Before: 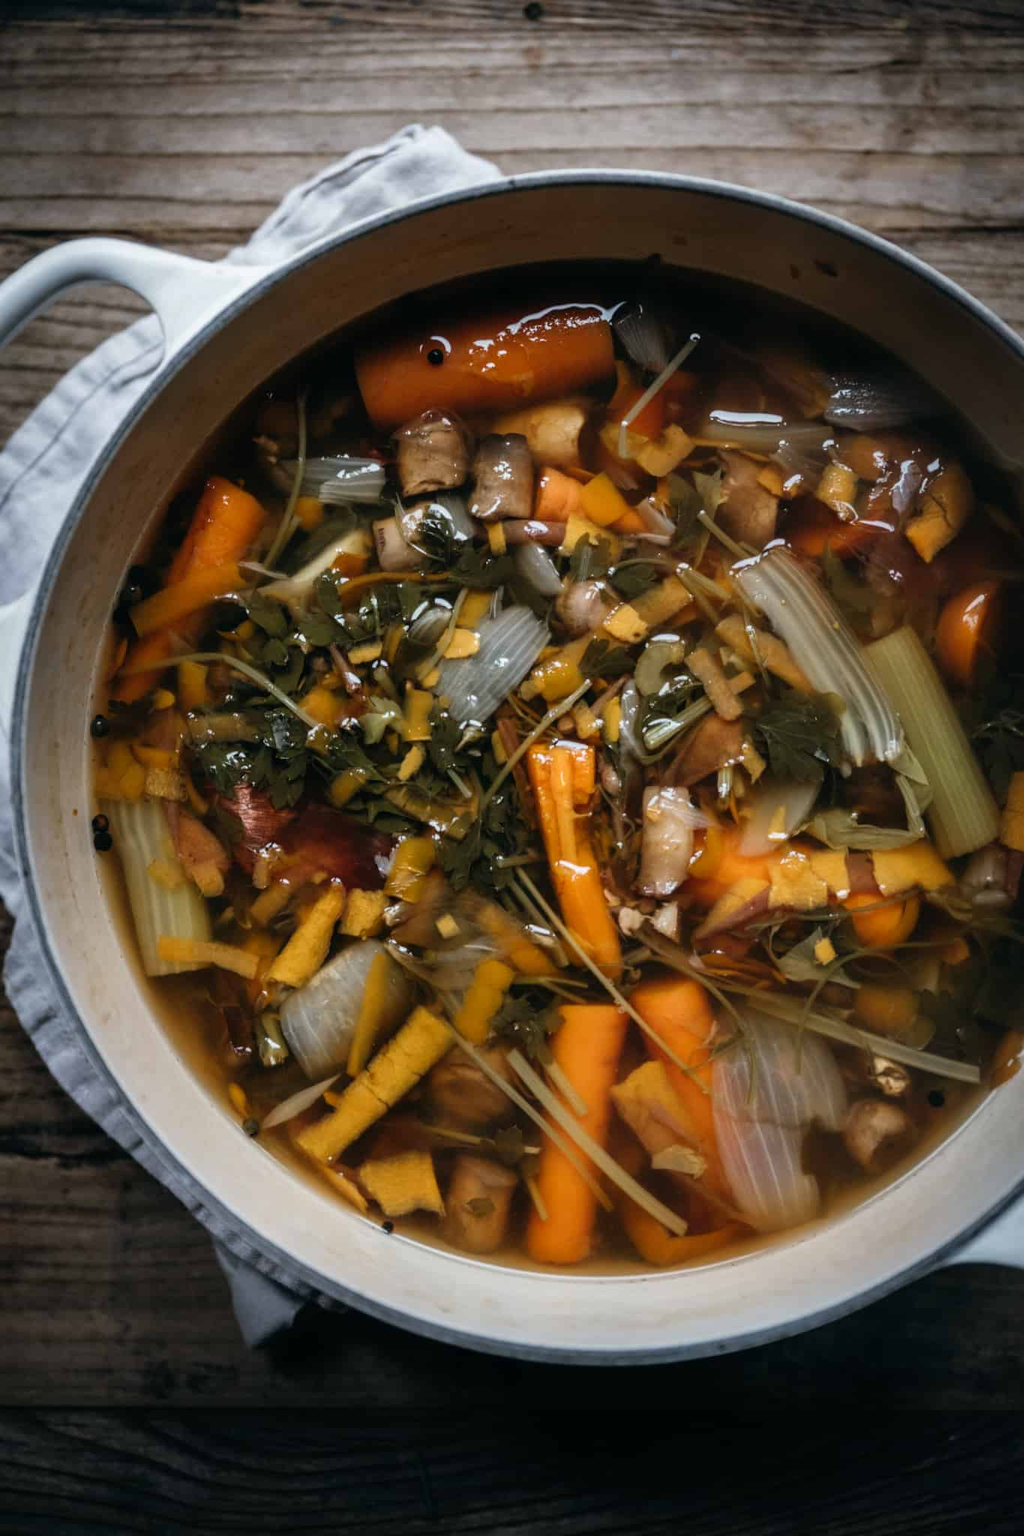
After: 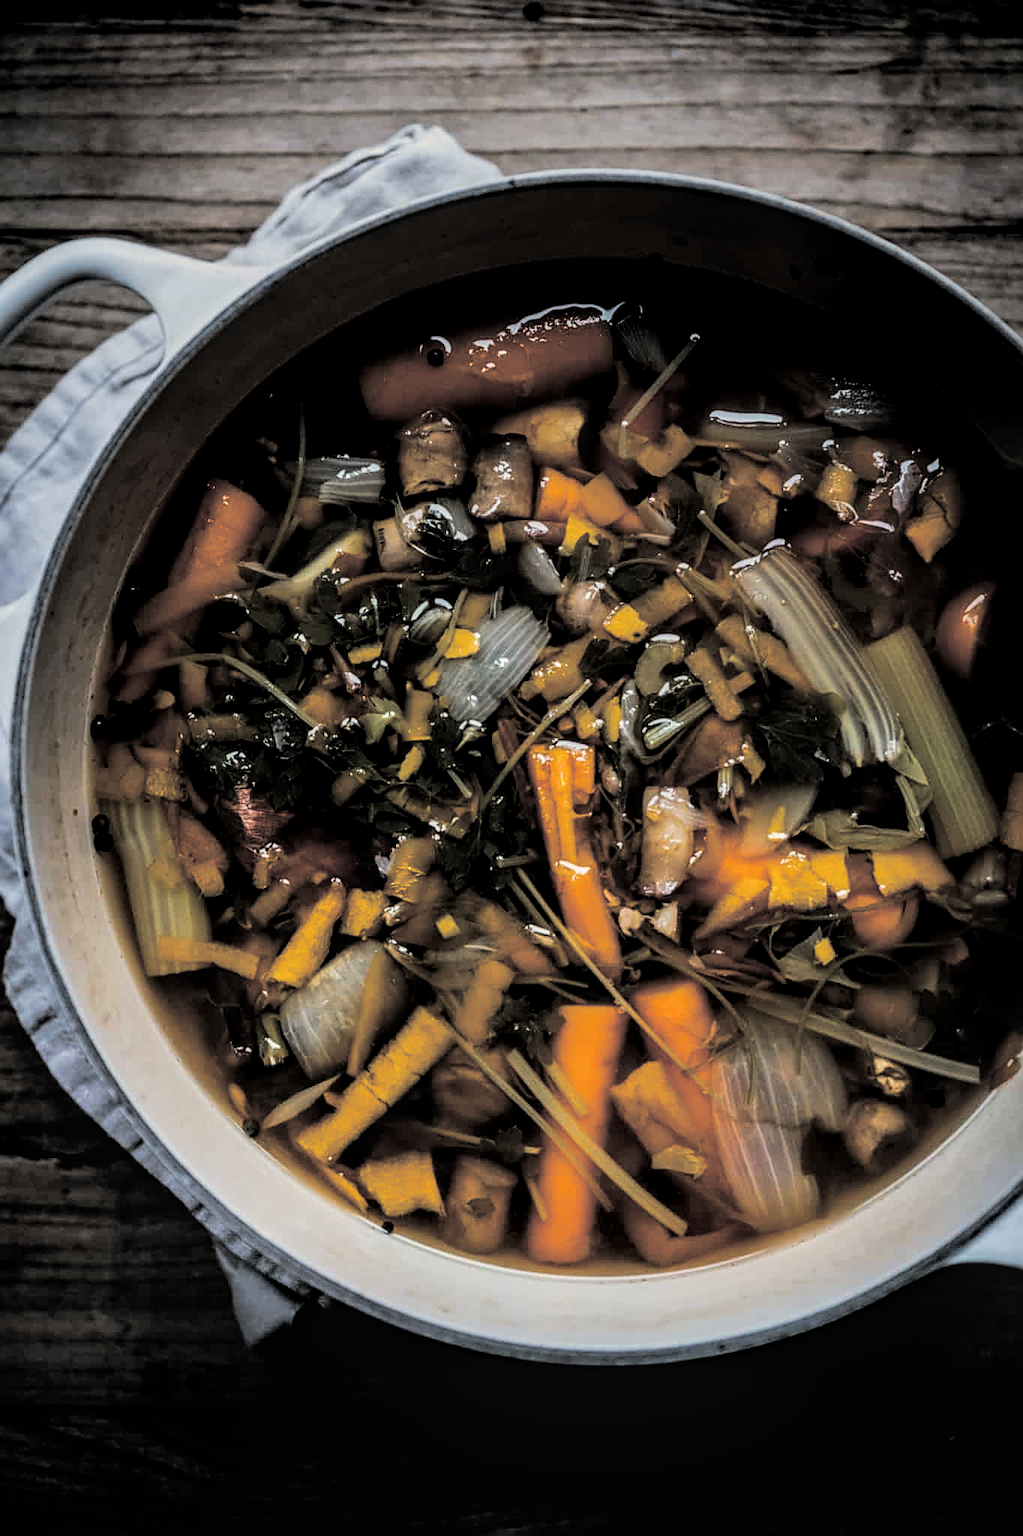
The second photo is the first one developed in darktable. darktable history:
exposure: exposure 0.367 EV, compensate highlight preservation false
graduated density: on, module defaults
local contrast: on, module defaults
filmic rgb: black relative exposure -5 EV, white relative exposure 3.5 EV, hardness 3.19, contrast 1.2, highlights saturation mix -50%
sharpen: on, module defaults
color balance rgb: perceptual saturation grading › global saturation 20%, global vibrance 20%
split-toning: shadows › hue 43.2°, shadows › saturation 0, highlights › hue 50.4°, highlights › saturation 1
contrast brightness saturation: saturation -0.05
